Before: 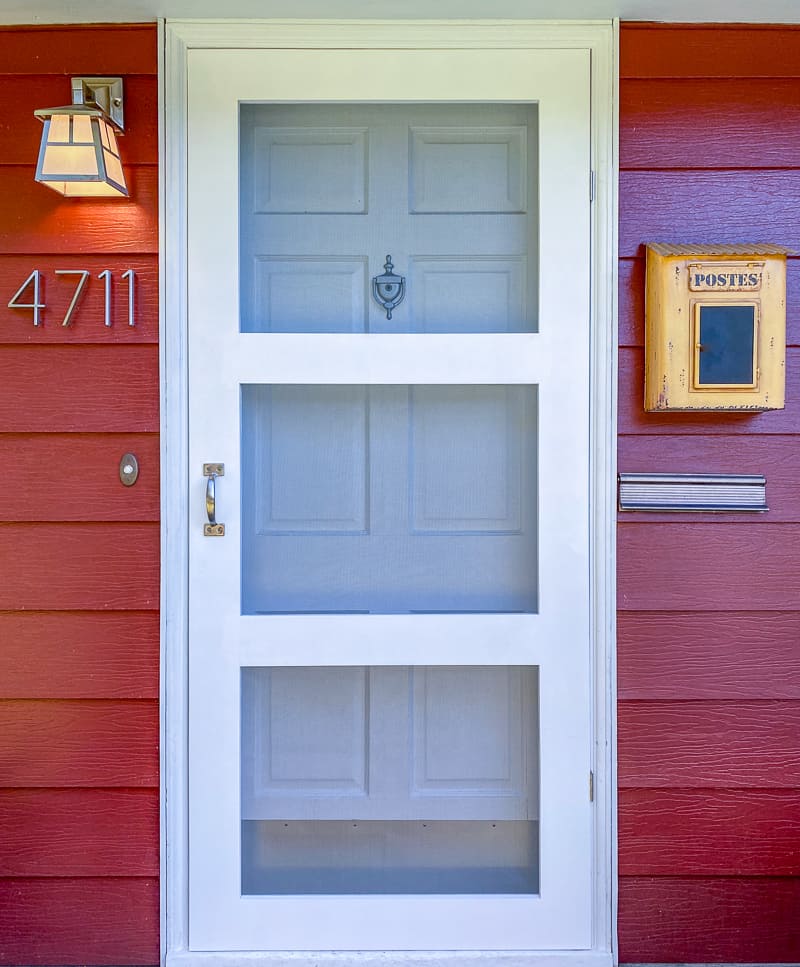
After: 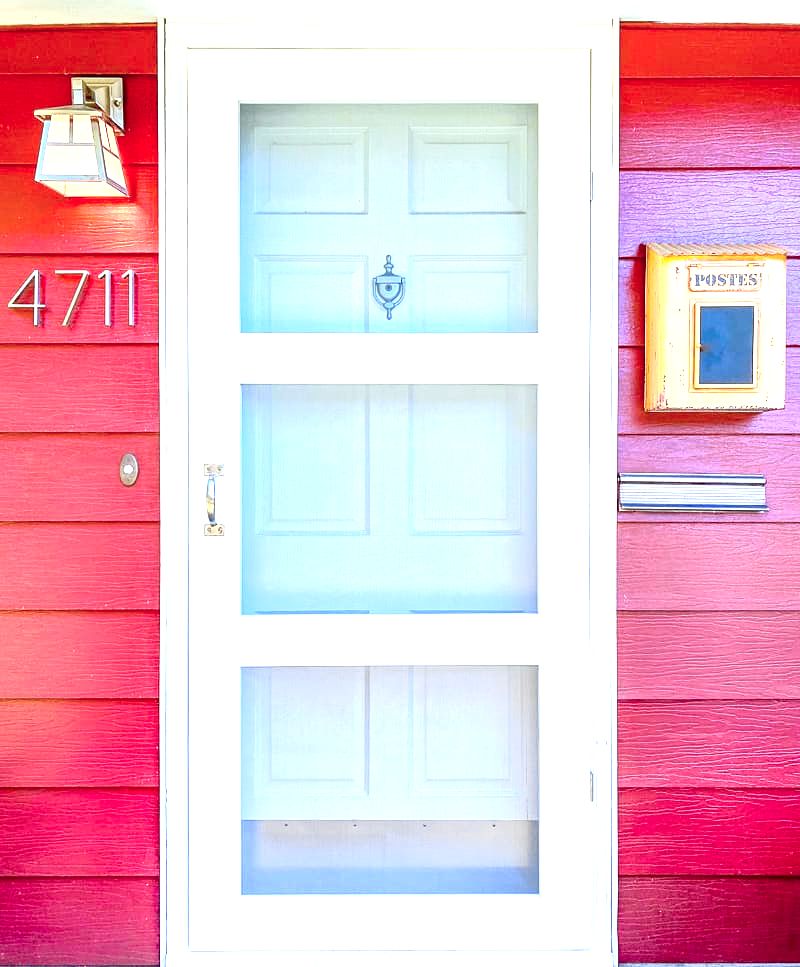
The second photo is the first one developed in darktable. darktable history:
tone curve: curves: ch0 [(0, 0) (0.058, 0.037) (0.214, 0.183) (0.304, 0.288) (0.561, 0.554) (0.687, 0.677) (0.768, 0.768) (0.858, 0.861) (0.987, 0.945)]; ch1 [(0, 0) (0.172, 0.123) (0.312, 0.296) (0.432, 0.448) (0.471, 0.469) (0.502, 0.5) (0.521, 0.505) (0.565, 0.569) (0.663, 0.663) (0.703, 0.721) (0.857, 0.917) (1, 1)]; ch2 [(0, 0) (0.411, 0.424) (0.485, 0.497) (0.502, 0.5) (0.517, 0.511) (0.556, 0.551) (0.626, 0.594) (0.709, 0.661) (1, 1)], color space Lab, independent channels, preserve colors none
exposure: black level correction 0.001, exposure 1.719 EV, compensate exposure bias true, compensate highlight preservation false
tone equalizer: -7 EV 0.13 EV, smoothing diameter 25%, edges refinement/feathering 10, preserve details guided filter
